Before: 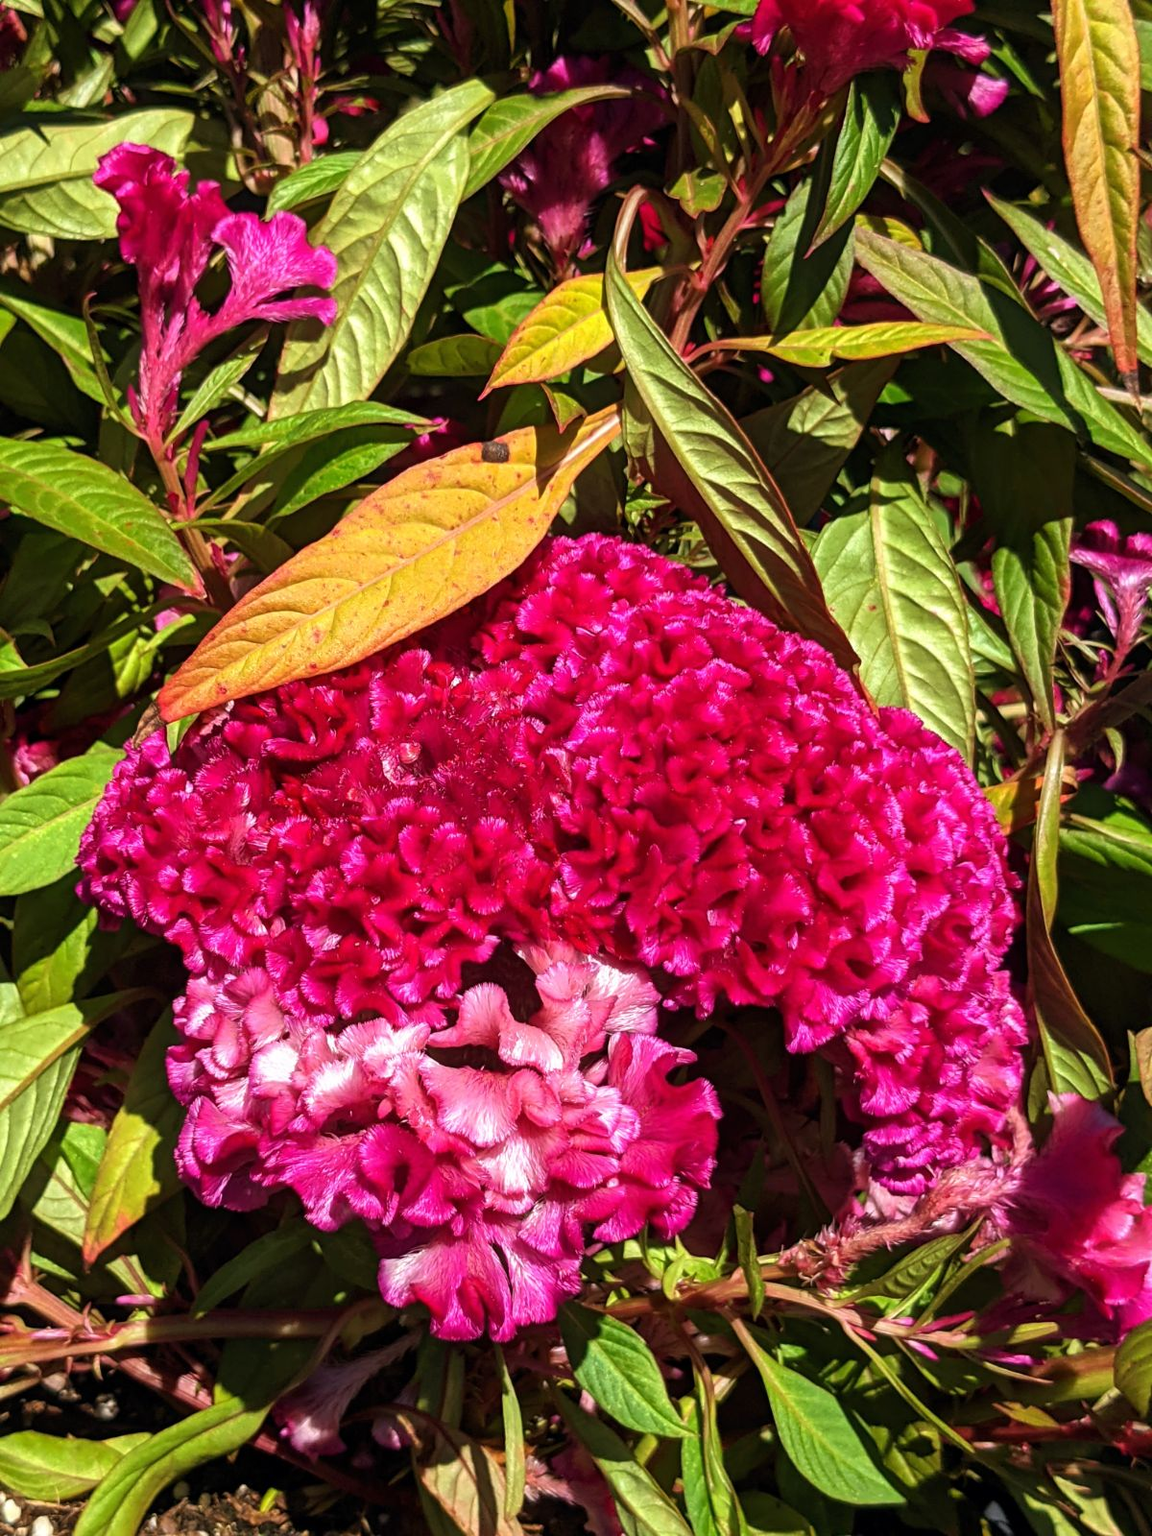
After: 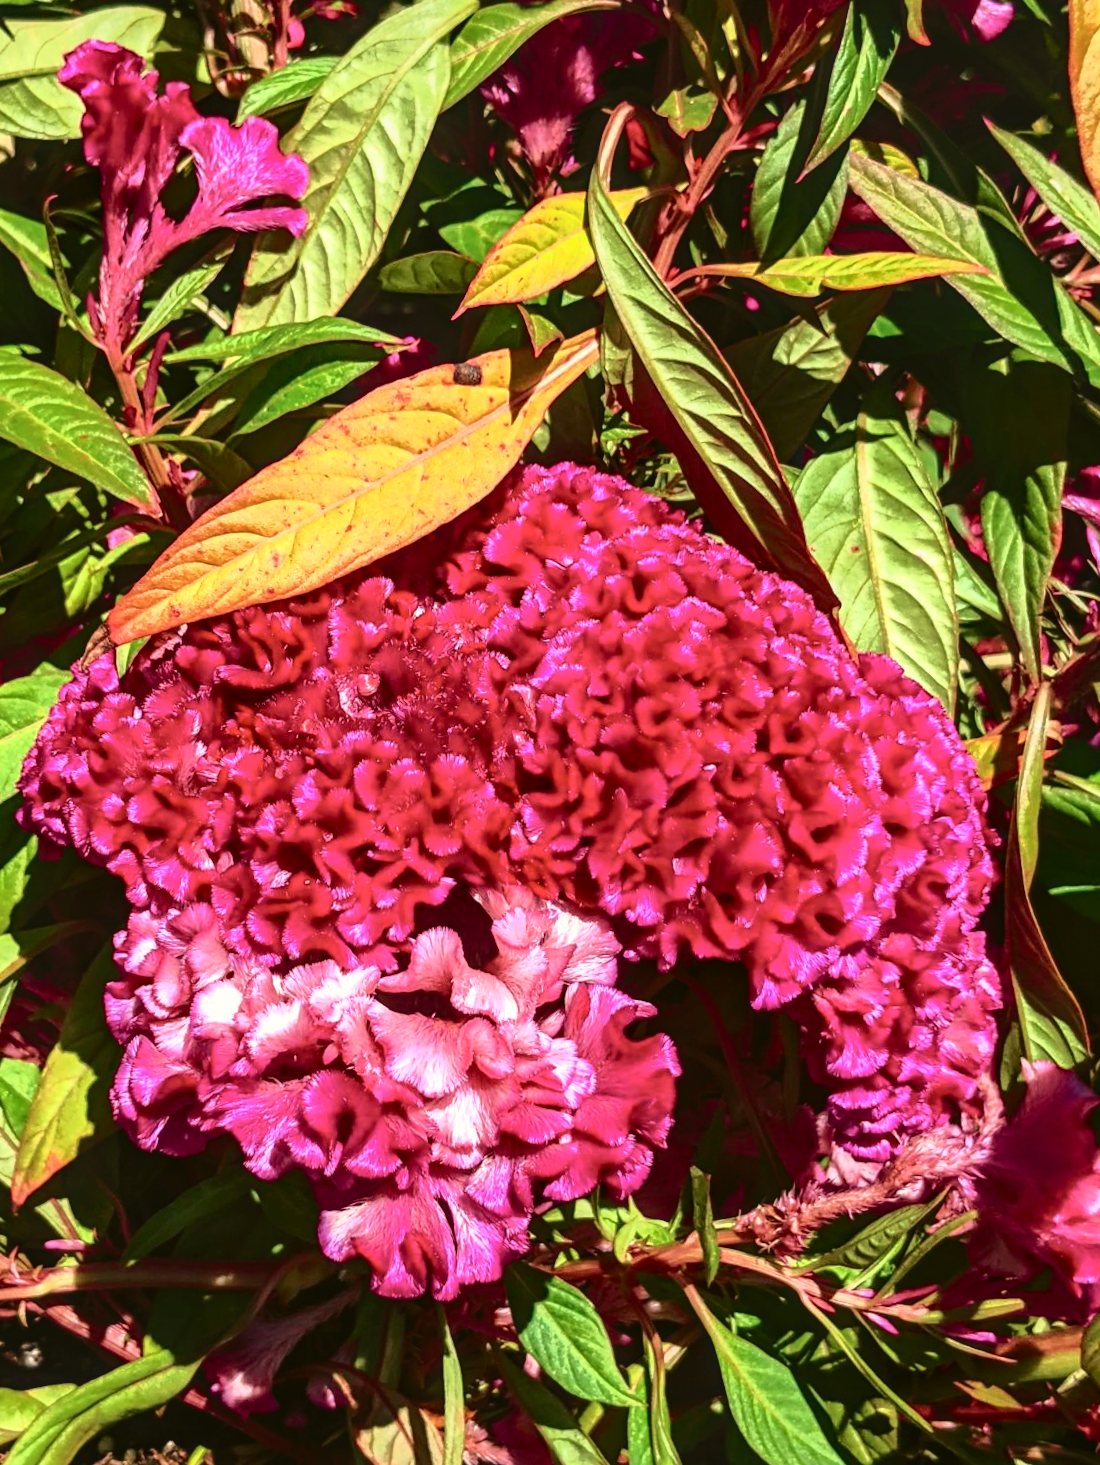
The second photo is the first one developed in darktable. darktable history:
tone curve: curves: ch0 [(0, 0.039) (0.194, 0.159) (0.469, 0.544) (0.693, 0.77) (0.751, 0.871) (1, 1)]; ch1 [(0, 0) (0.508, 0.506) (0.547, 0.563) (0.592, 0.631) (0.715, 0.706) (1, 1)]; ch2 [(0, 0) (0.243, 0.175) (0.362, 0.301) (0.492, 0.515) (0.544, 0.557) (0.595, 0.612) (0.631, 0.641) (1, 1)], color space Lab, independent channels
local contrast: on, module defaults
crop and rotate: angle -1.84°, left 3.077%, top 4.039%, right 1.373%, bottom 0.517%
